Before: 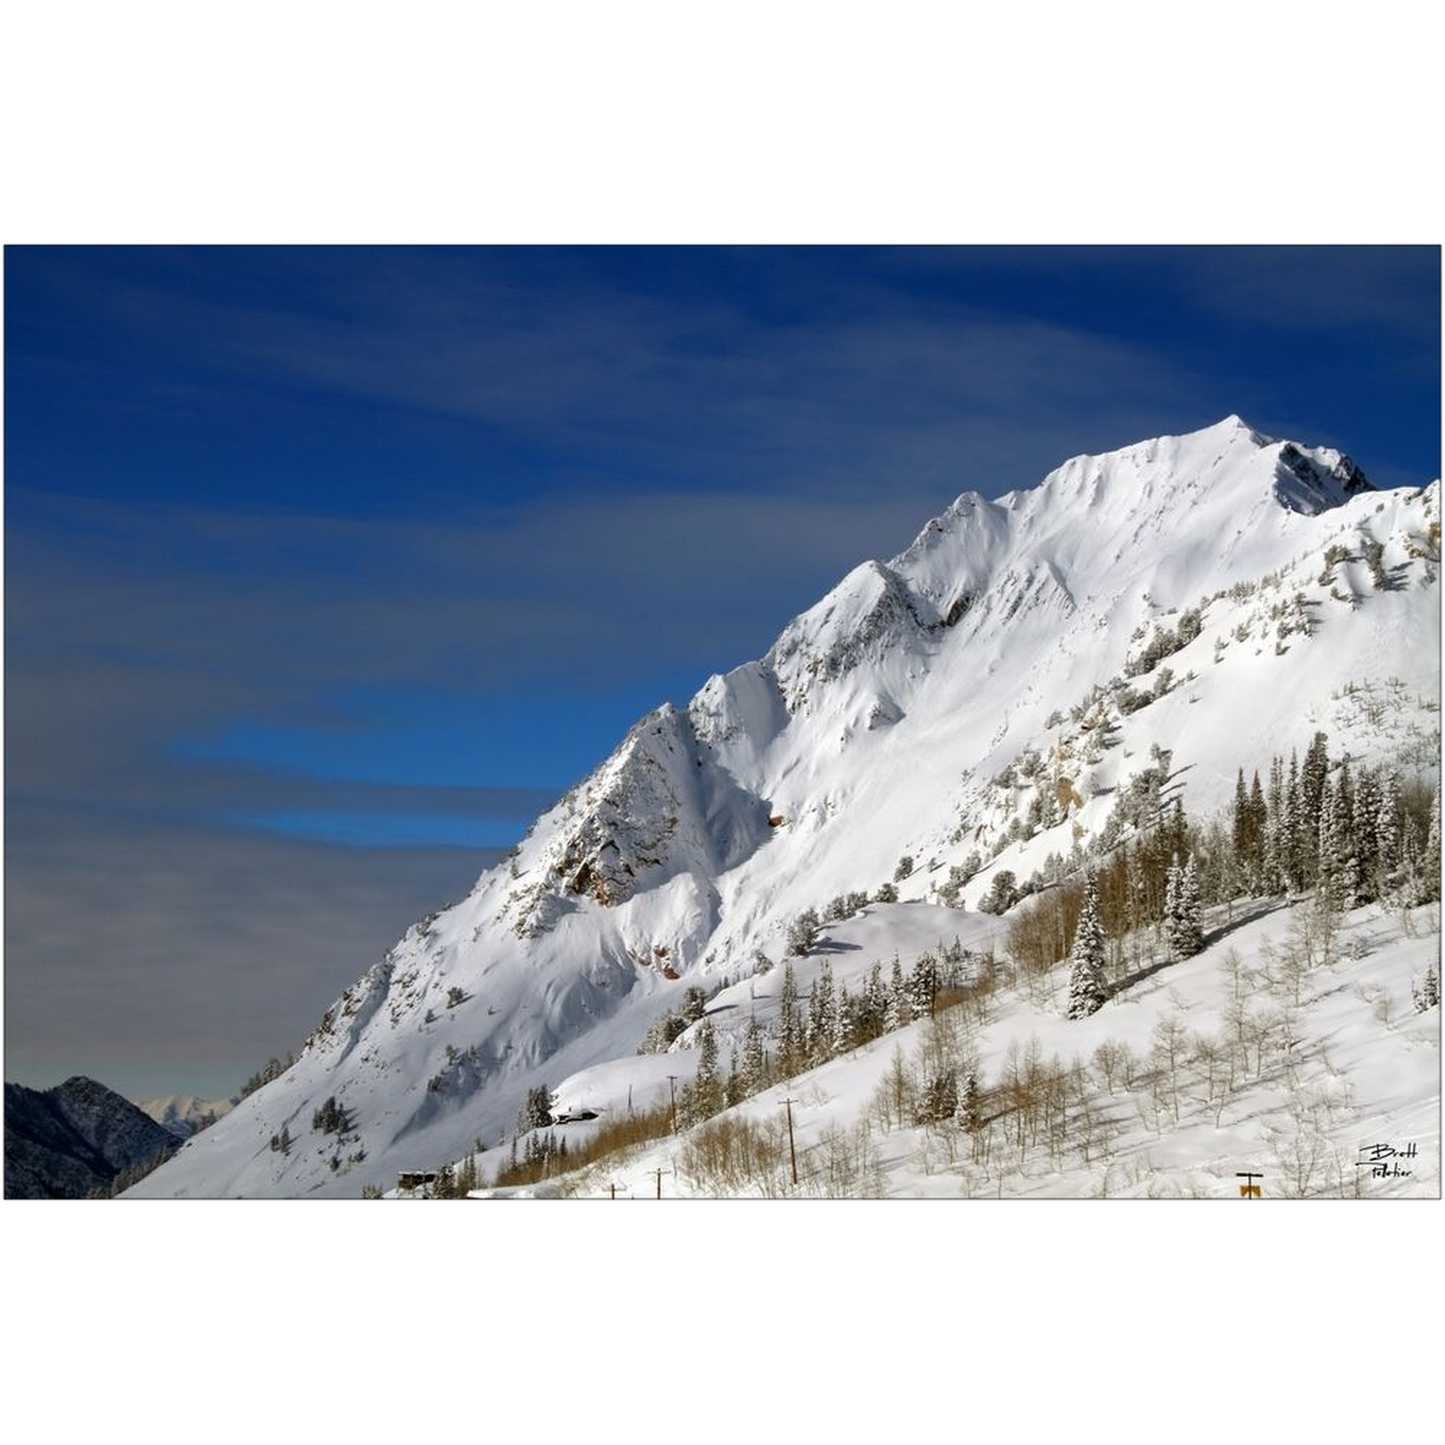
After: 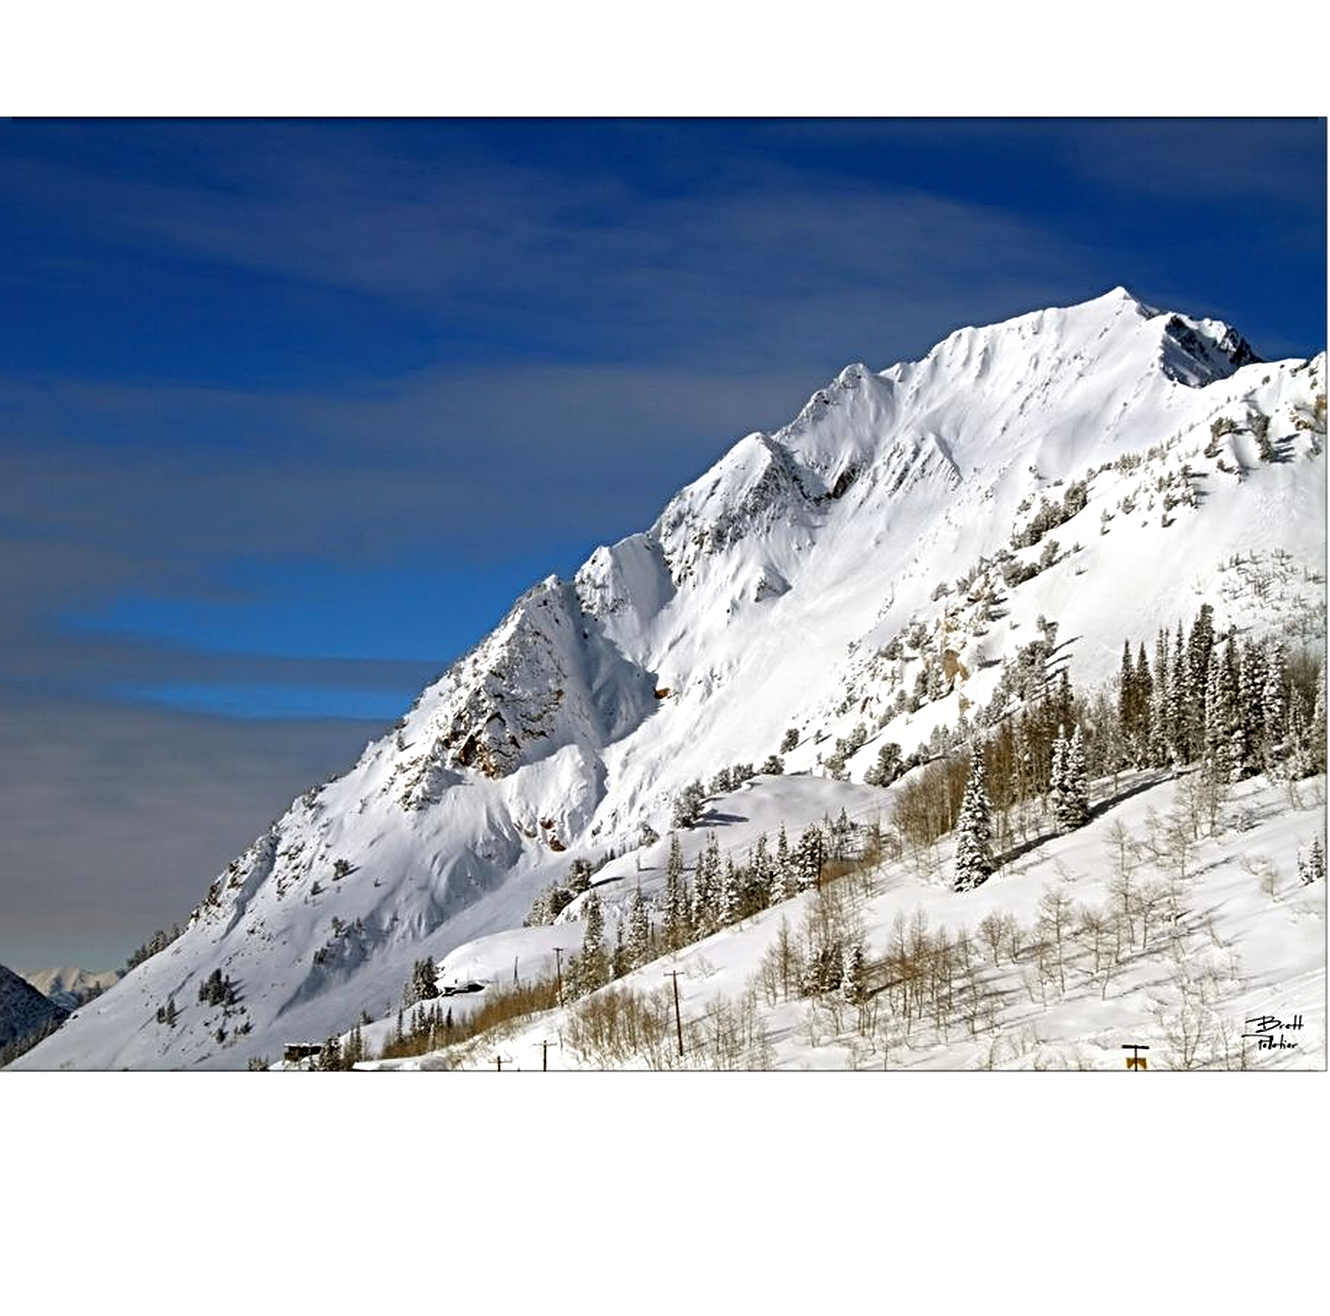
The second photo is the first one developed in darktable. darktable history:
exposure: exposure 0.201 EV, compensate highlight preservation false
color balance rgb: perceptual saturation grading › global saturation 0.228%, global vibrance 10.744%
crop and rotate: left 7.926%, top 8.919%
sharpen: radius 4.868
